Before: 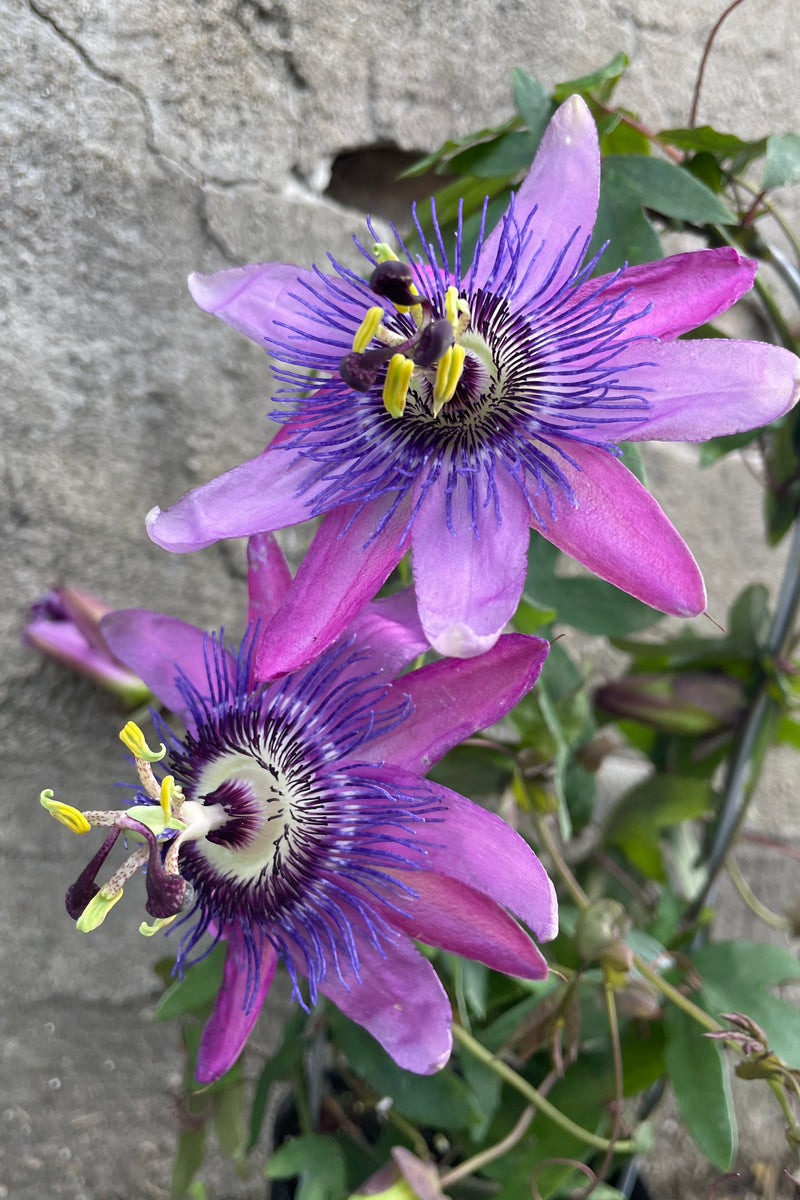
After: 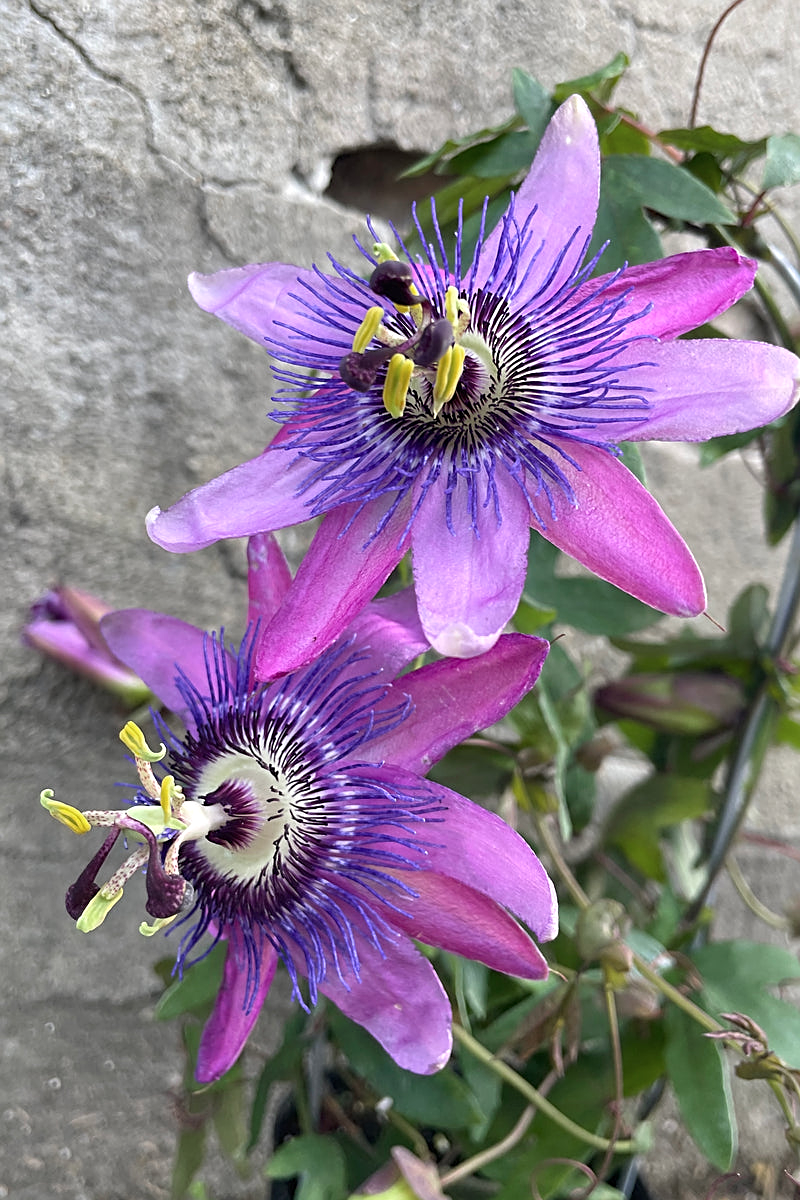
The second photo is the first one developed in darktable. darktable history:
color zones: curves: ch0 [(0, 0.5) (0.143, 0.5) (0.286, 0.456) (0.429, 0.5) (0.571, 0.5) (0.714, 0.5) (0.857, 0.5) (1, 0.5)]; ch1 [(0, 0.5) (0.143, 0.5) (0.286, 0.422) (0.429, 0.5) (0.571, 0.5) (0.714, 0.5) (0.857, 0.5) (1, 0.5)]
exposure: exposure 0.176 EV, compensate highlight preservation false
sharpen: on, module defaults
